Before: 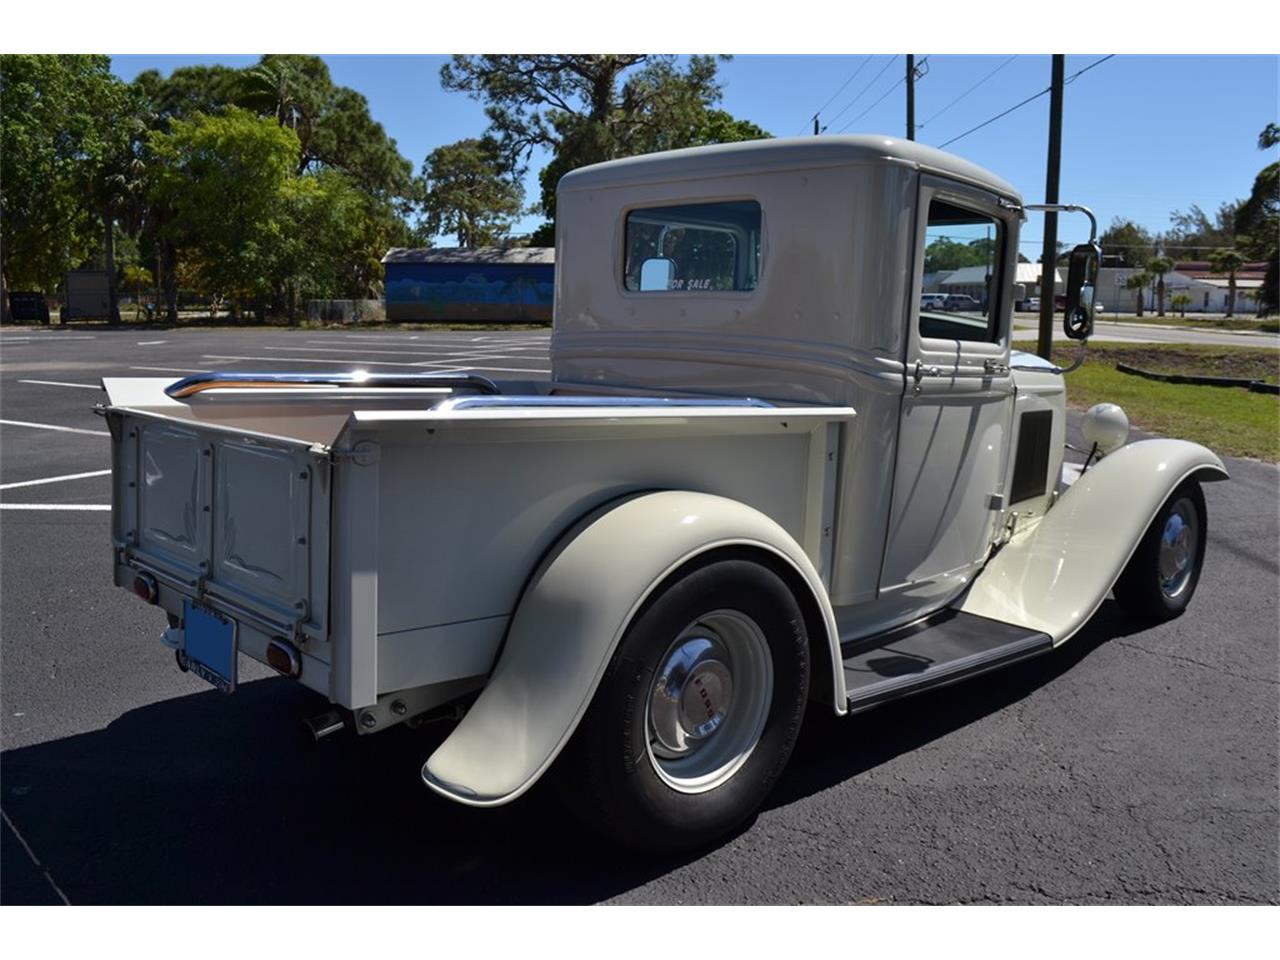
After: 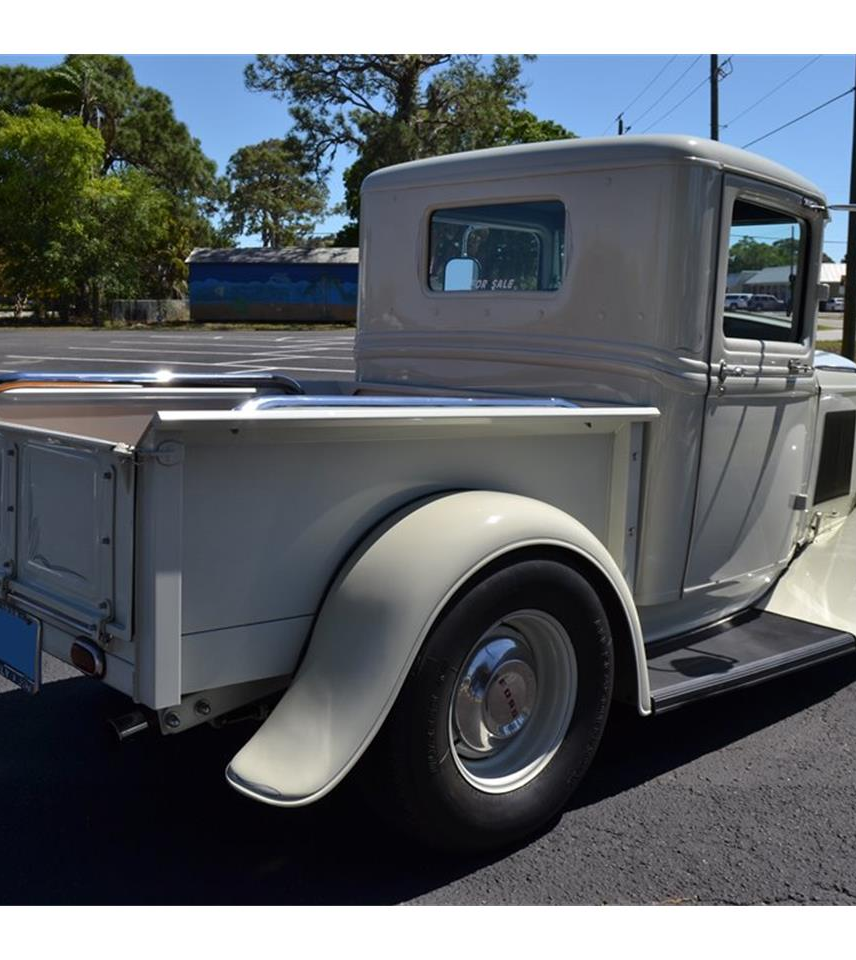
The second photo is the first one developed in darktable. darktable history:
crop: left 15.38%, right 17.744%
